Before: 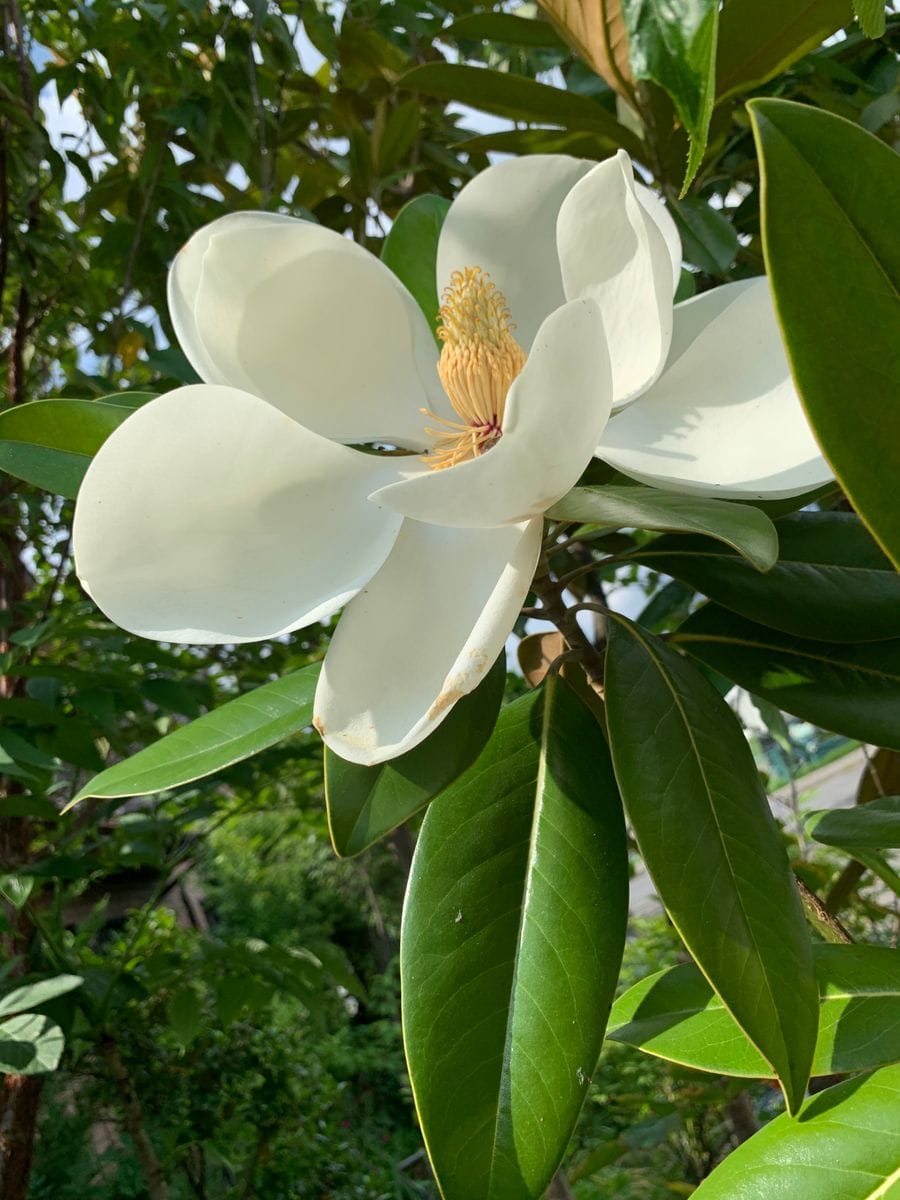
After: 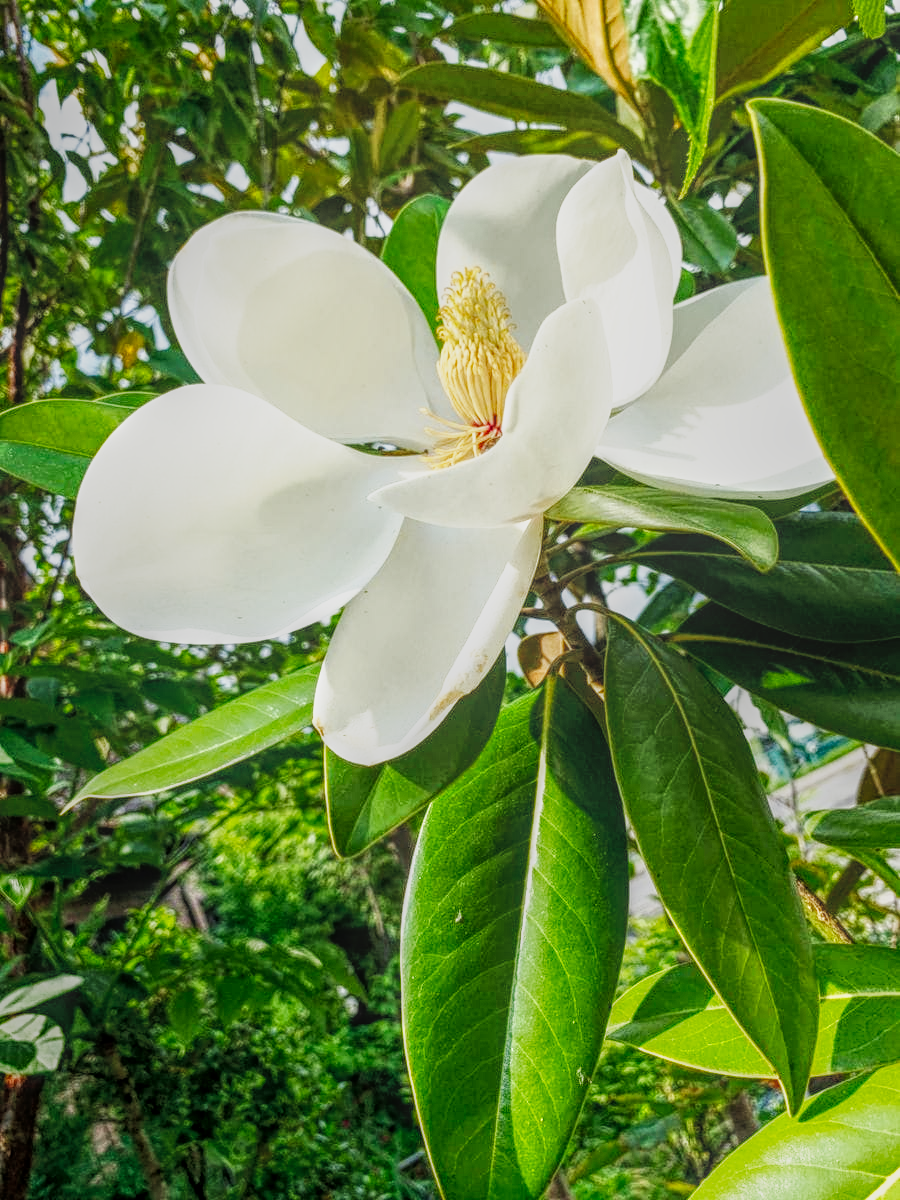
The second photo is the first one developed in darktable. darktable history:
local contrast: highlights 20%, shadows 29%, detail 200%, midtone range 0.2
base curve: curves: ch0 [(0, 0) (0.007, 0.004) (0.027, 0.03) (0.046, 0.07) (0.207, 0.54) (0.442, 0.872) (0.673, 0.972) (1, 1)], preserve colors none
